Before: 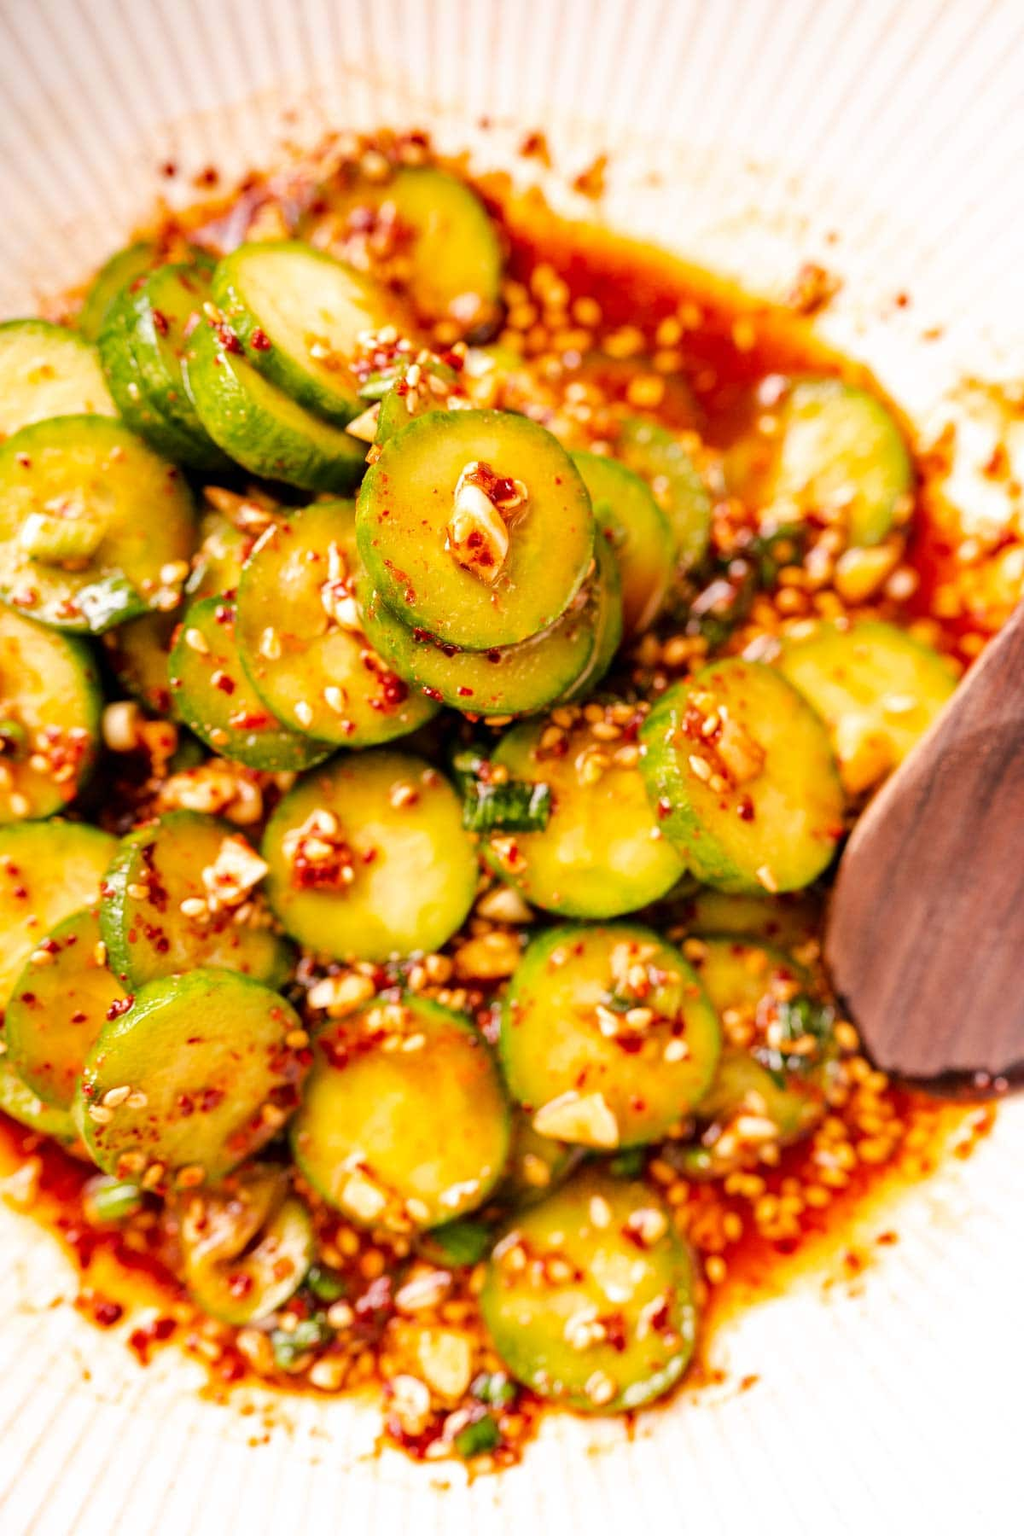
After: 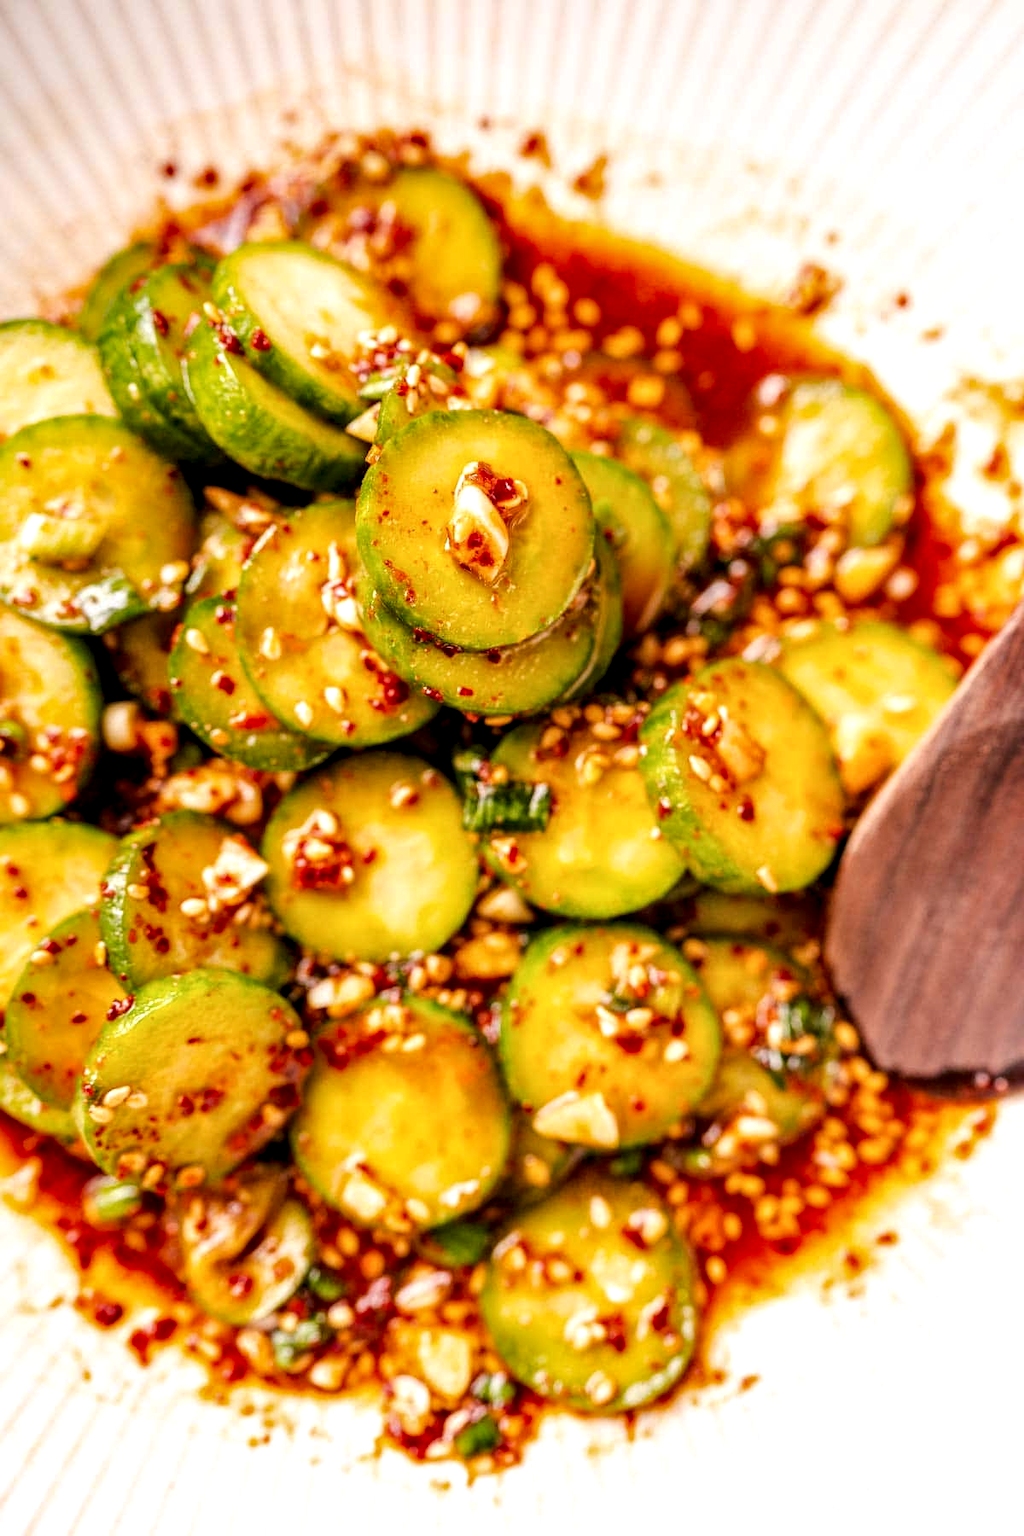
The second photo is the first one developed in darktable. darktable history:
local contrast: detail 140%
white balance: emerald 1
